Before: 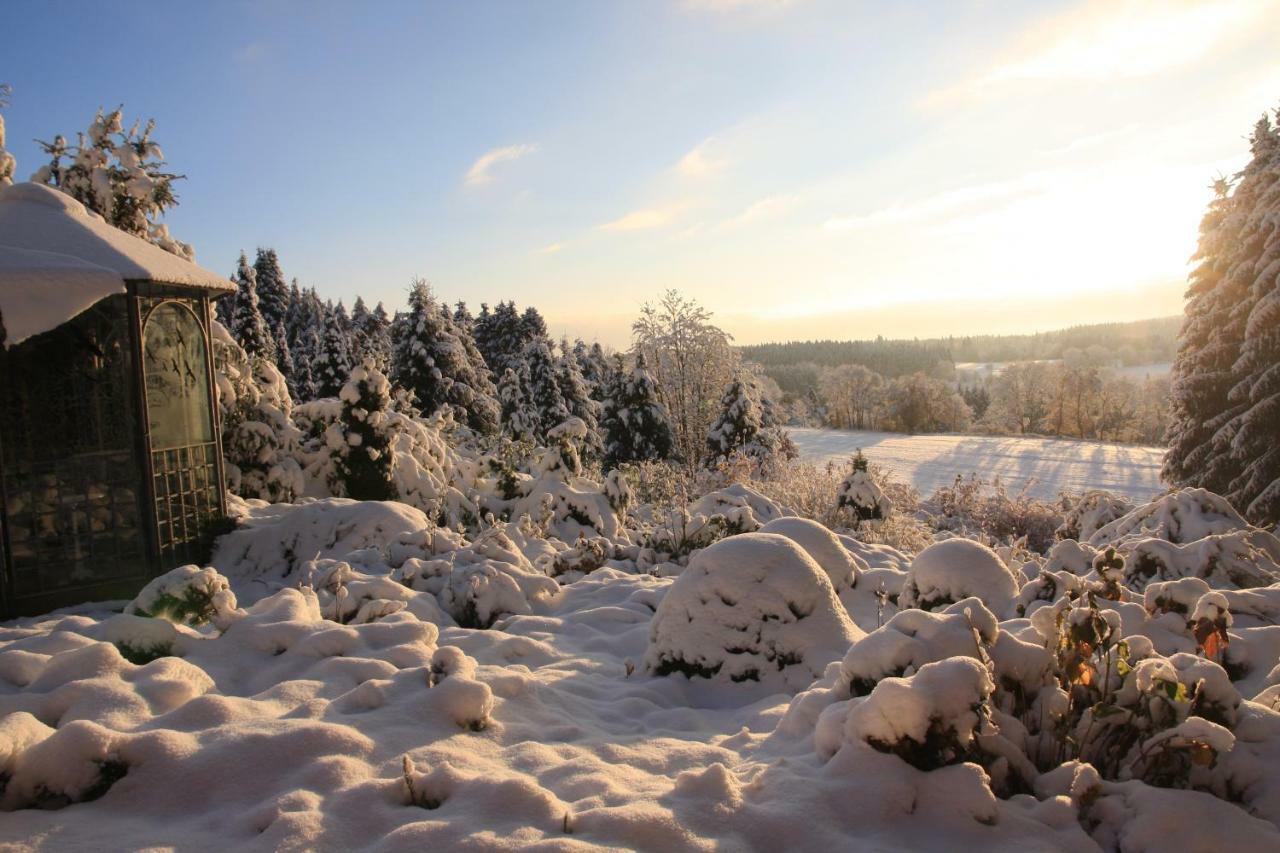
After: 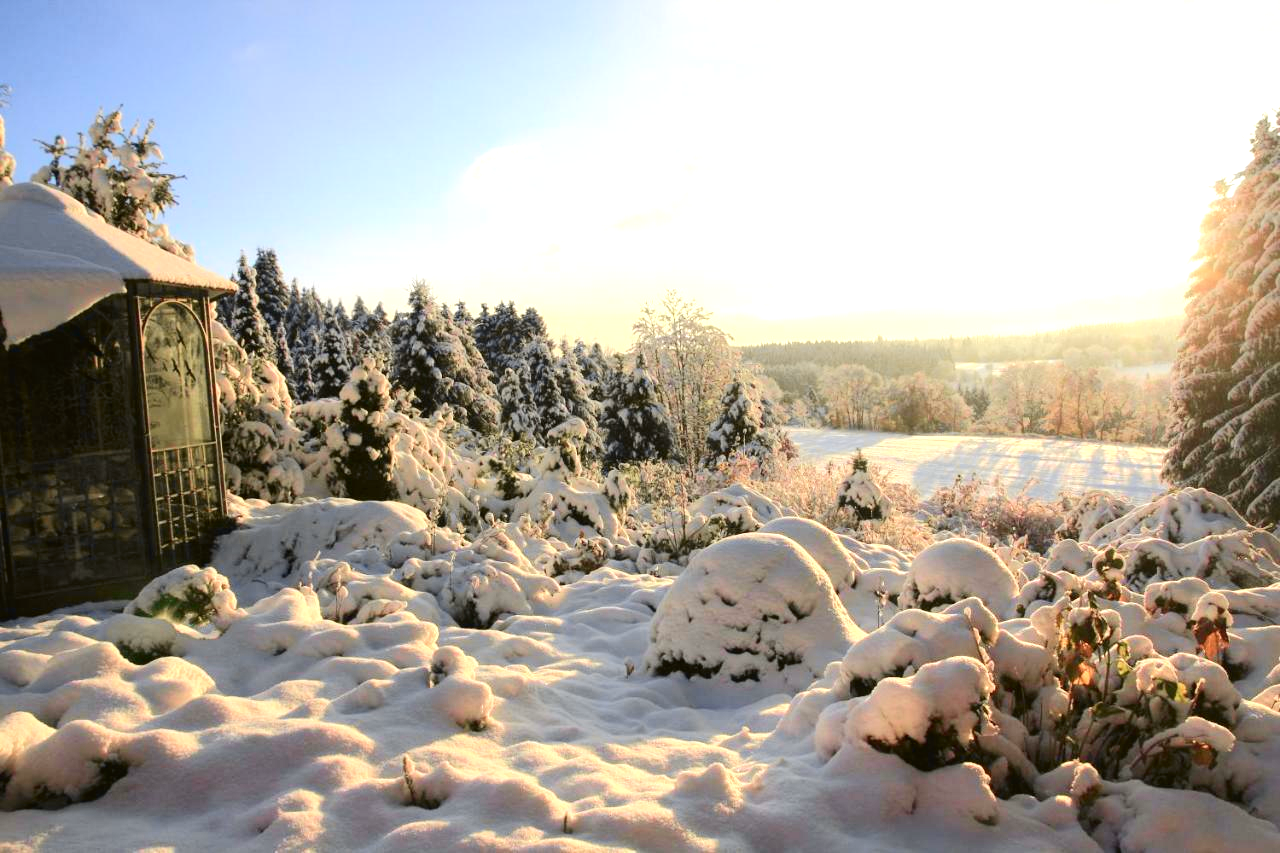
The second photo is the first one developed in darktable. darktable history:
tone curve: curves: ch0 [(0, 0.018) (0.061, 0.041) (0.205, 0.191) (0.289, 0.292) (0.39, 0.424) (0.493, 0.551) (0.666, 0.743) (0.795, 0.841) (1, 0.998)]; ch1 [(0, 0) (0.385, 0.343) (0.439, 0.415) (0.494, 0.498) (0.501, 0.501) (0.51, 0.496) (0.548, 0.554) (0.586, 0.61) (0.684, 0.658) (0.783, 0.804) (1, 1)]; ch2 [(0, 0) (0.304, 0.31) (0.403, 0.399) (0.441, 0.428) (0.47, 0.469) (0.498, 0.496) (0.524, 0.538) (0.566, 0.588) (0.648, 0.665) (0.697, 0.699) (1, 1)], color space Lab, independent channels, preserve colors none
exposure: exposure 0.753 EV, compensate highlight preservation false
